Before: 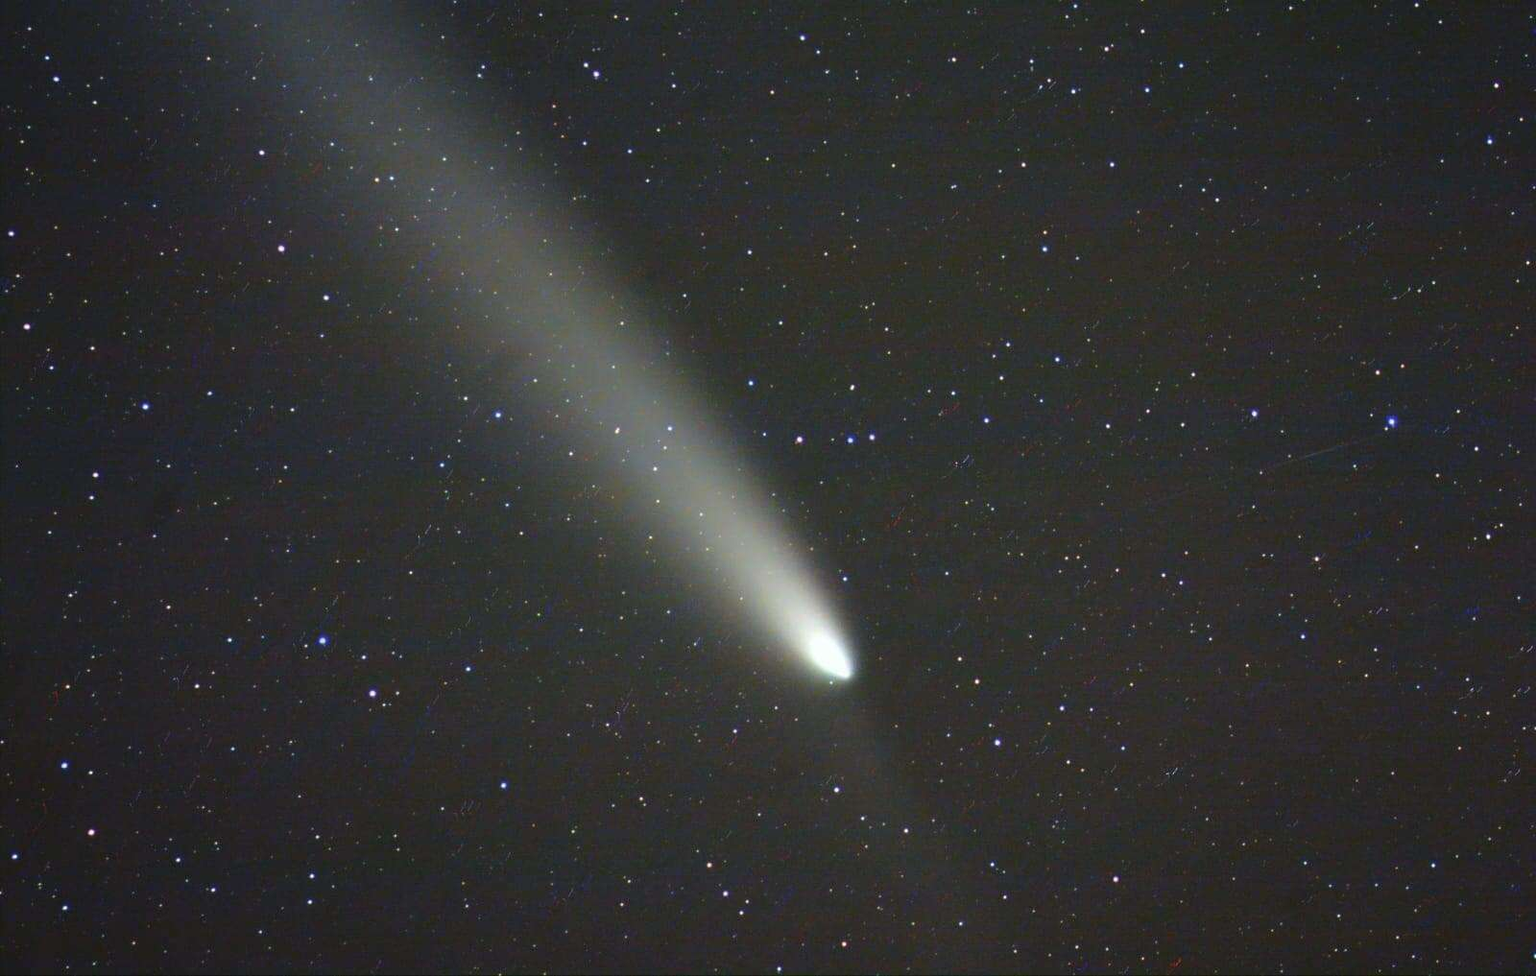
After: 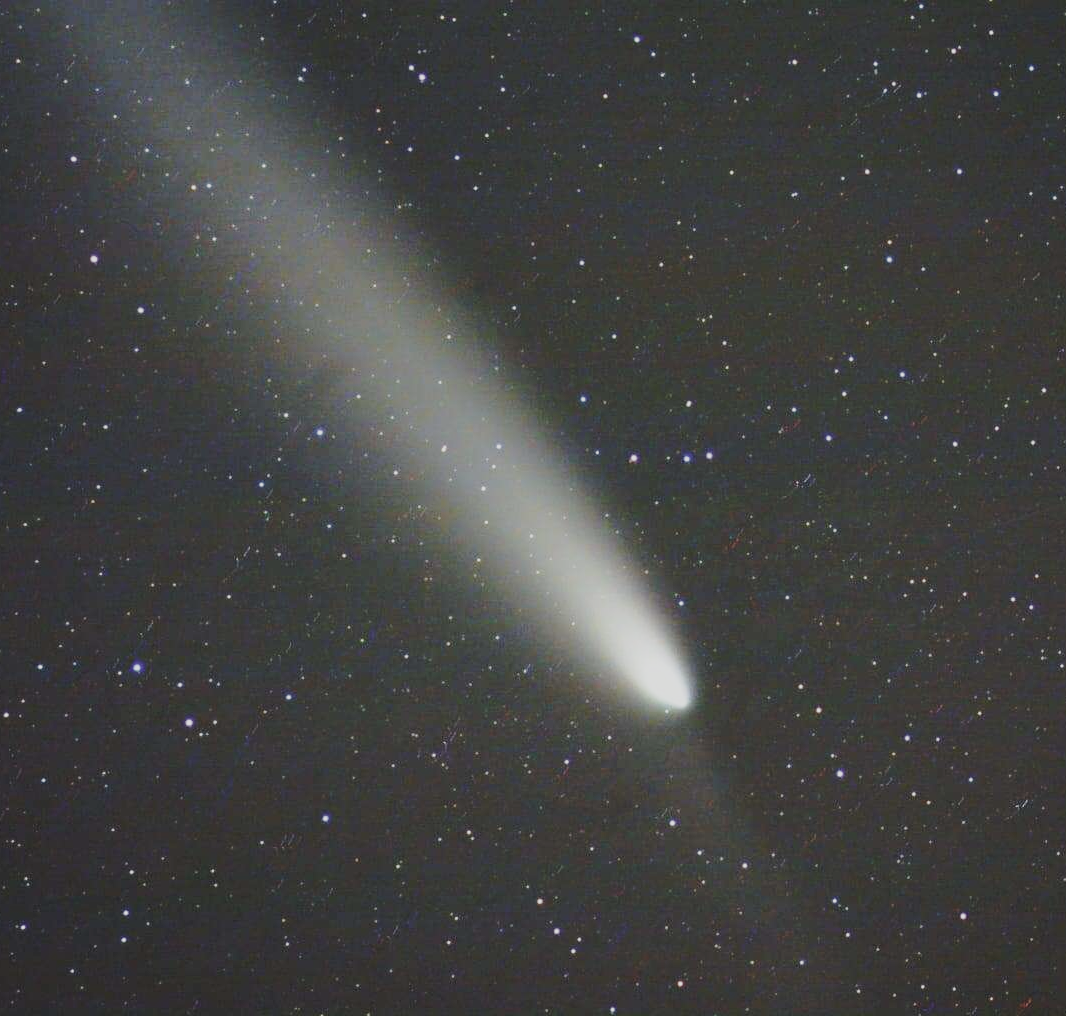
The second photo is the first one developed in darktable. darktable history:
base curve: curves: ch0 [(0, 0) (0.028, 0.03) (0.121, 0.232) (0.46, 0.748) (0.859, 0.968) (1, 1)], preserve colors none
exposure: black level correction 0.009, compensate highlight preservation false
contrast brightness saturation: contrast -0.255, saturation -0.432
crop and rotate: left 12.496%, right 20.859%
shadows and highlights: shadows 18.94, highlights -83.15, highlights color adjustment 89.12%, soften with gaussian
